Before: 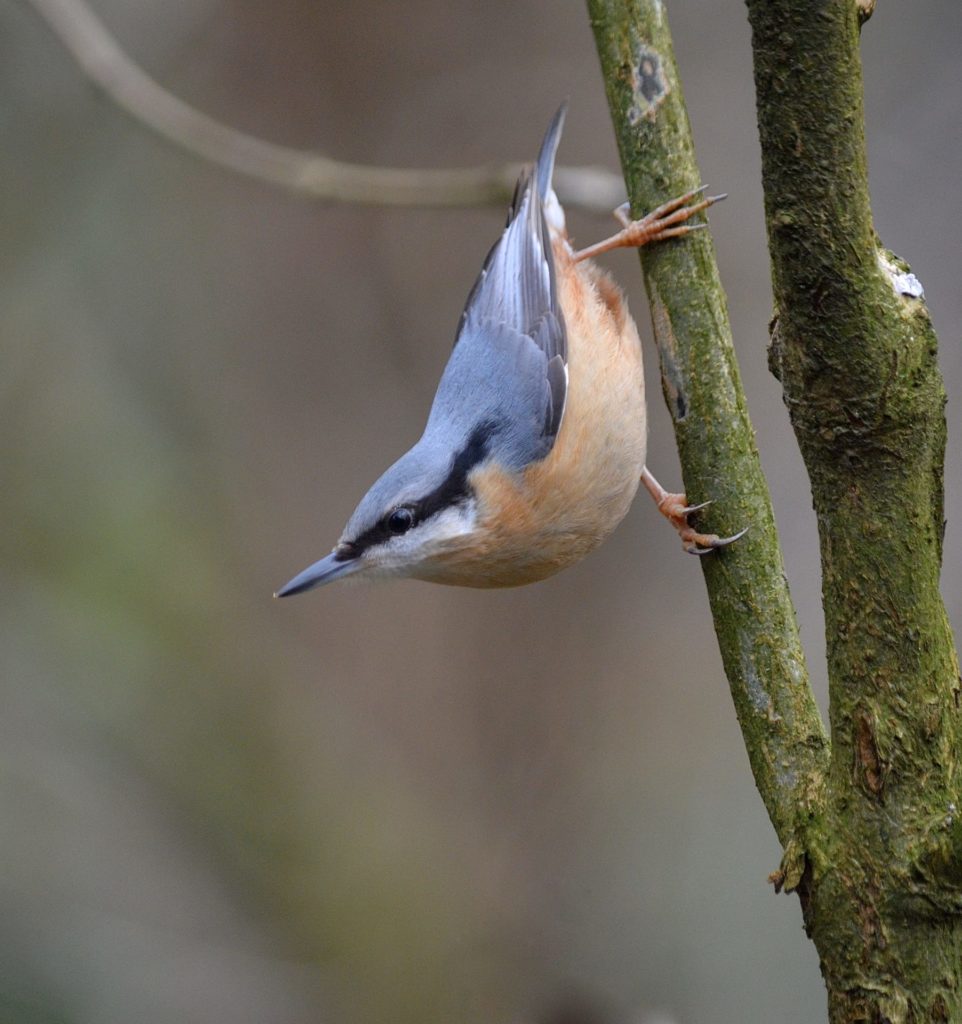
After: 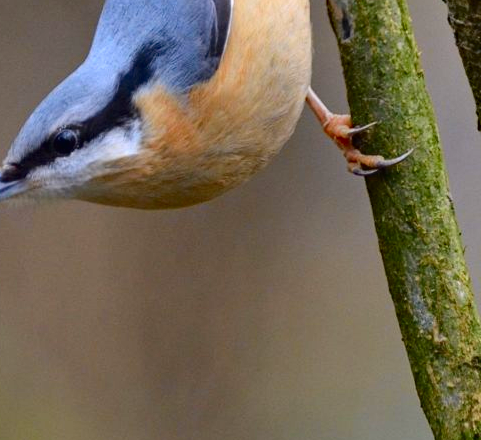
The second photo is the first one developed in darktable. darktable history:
tone curve: curves: ch0 [(0, 0.011) (0.139, 0.106) (0.295, 0.271) (0.499, 0.523) (0.739, 0.782) (0.857, 0.879) (1, 0.967)]; ch1 [(0, 0) (0.272, 0.249) (0.39, 0.379) (0.469, 0.456) (0.495, 0.497) (0.524, 0.53) (0.588, 0.62) (0.725, 0.779) (1, 1)]; ch2 [(0, 0) (0.125, 0.089) (0.35, 0.317) (0.437, 0.42) (0.502, 0.499) (0.533, 0.553) (0.599, 0.638) (1, 1)], color space Lab, independent channels, preserve colors none
tone equalizer: on, module defaults
exposure: black level correction 0, compensate highlight preservation false
crop: left 34.896%, top 37.025%, right 15.029%, bottom 19.992%
shadows and highlights: soften with gaussian
haze removal: compatibility mode true, adaptive false
